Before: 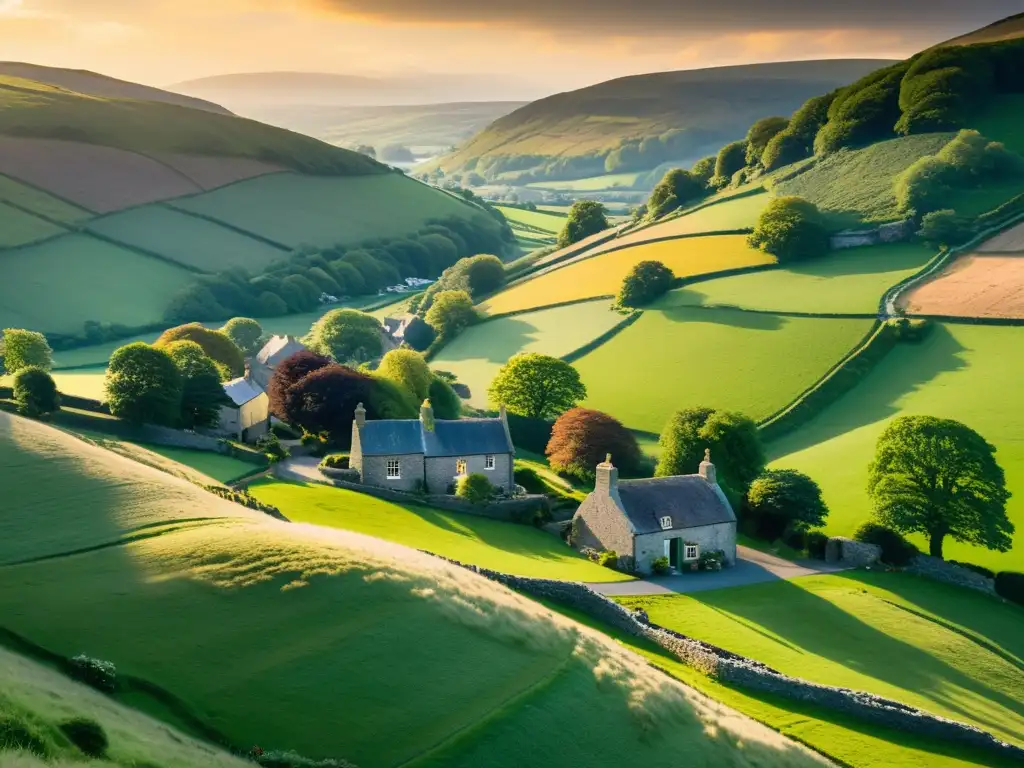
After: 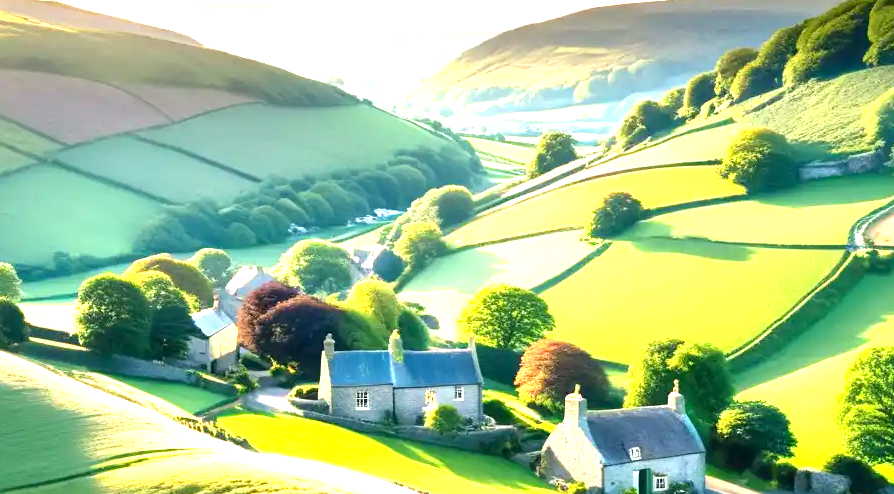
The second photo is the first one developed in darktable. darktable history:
exposure: black level correction 0.001, exposure 1.728 EV, compensate exposure bias true, compensate highlight preservation false
crop: left 3.047%, top 9.014%, right 9.621%, bottom 26.557%
